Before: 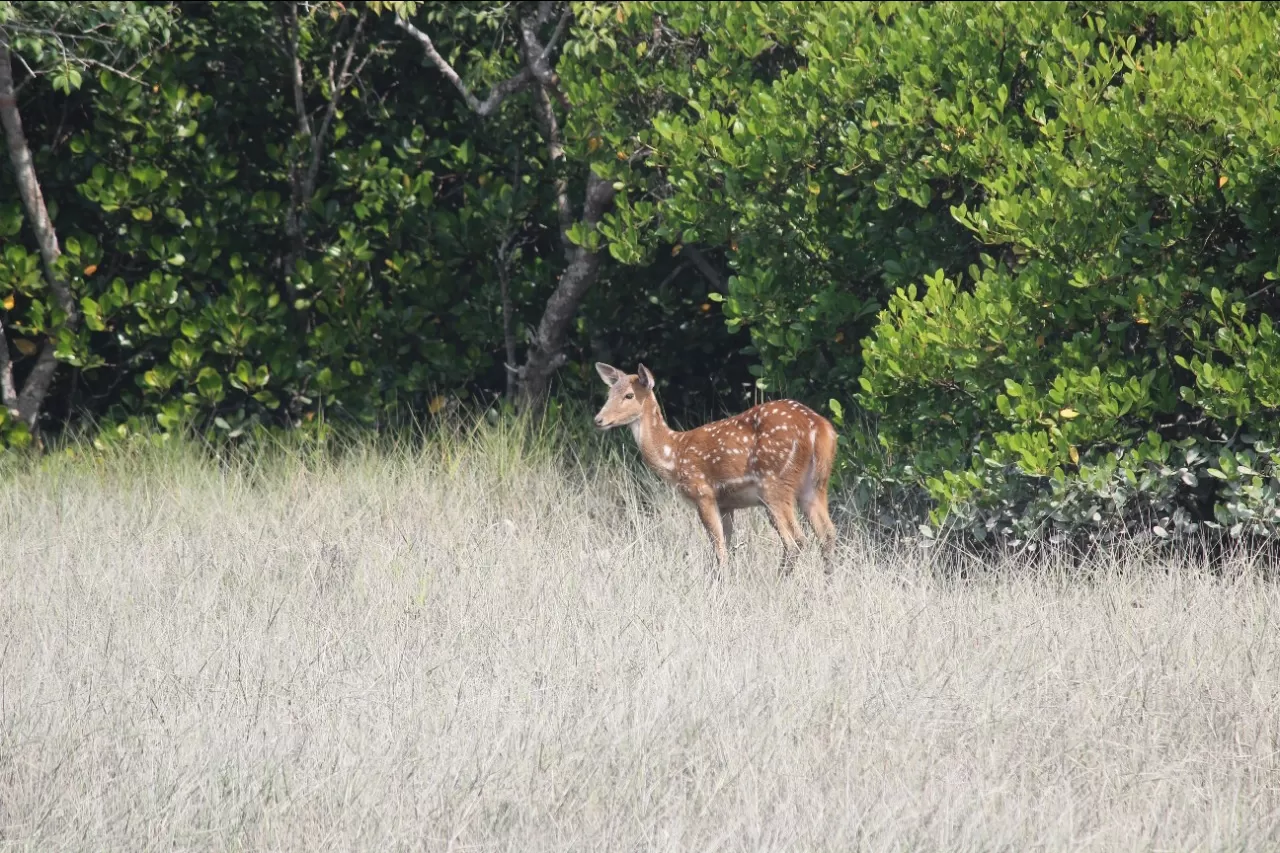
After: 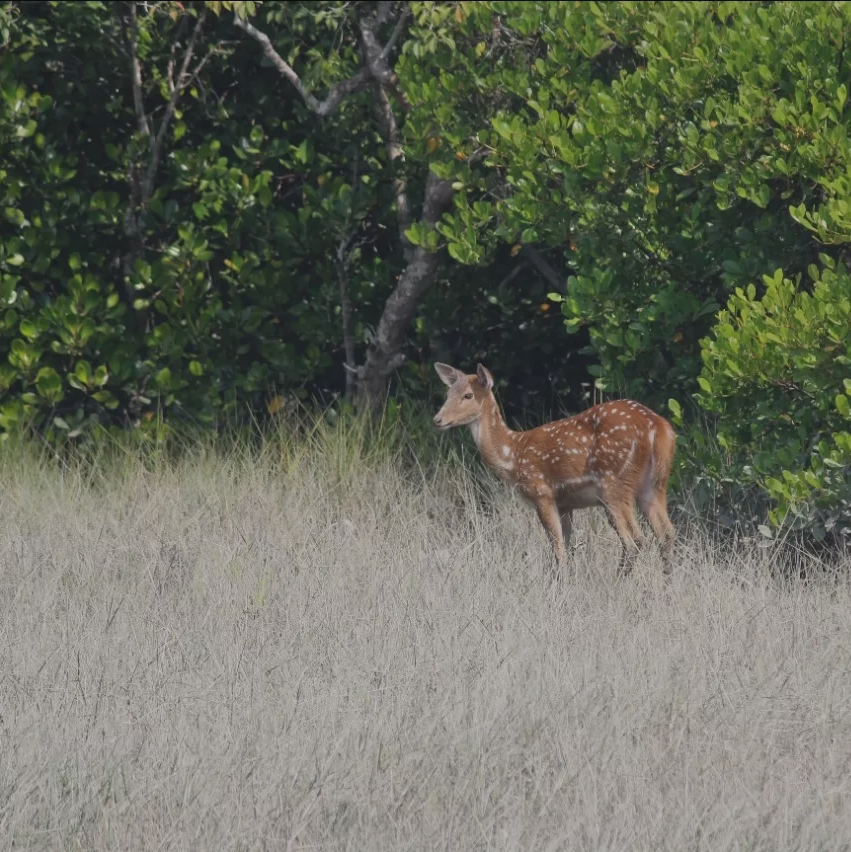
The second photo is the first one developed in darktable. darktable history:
exposure: black level correction -0.003, exposure 0.033 EV, compensate highlight preservation false
crop and rotate: left 12.643%, right 20.8%
tone equalizer: -8 EV -0.022 EV, -7 EV 0.017 EV, -6 EV -0.008 EV, -5 EV 0.008 EV, -4 EV -0.032 EV, -3 EV -0.228 EV, -2 EV -0.632 EV, -1 EV -0.981 EV, +0 EV -0.96 EV
